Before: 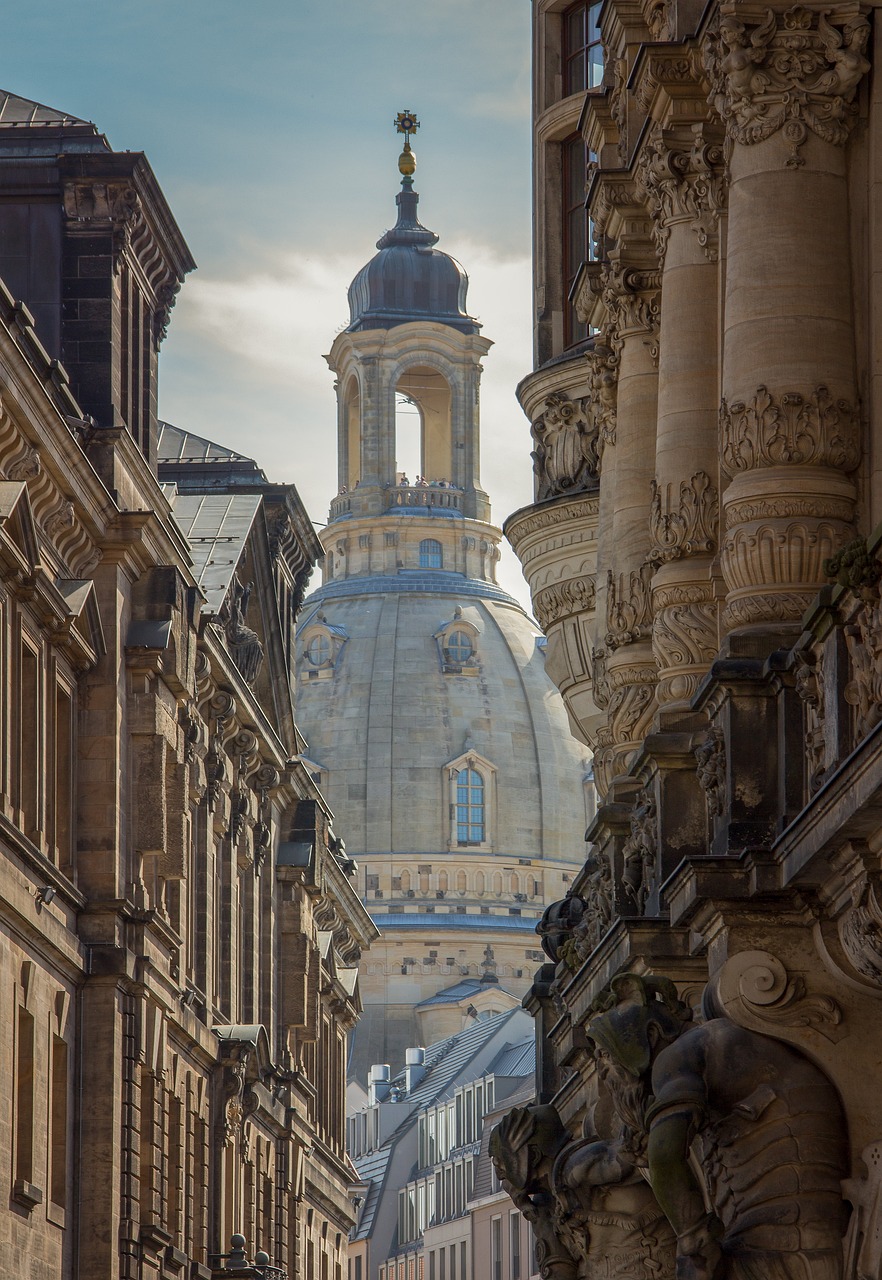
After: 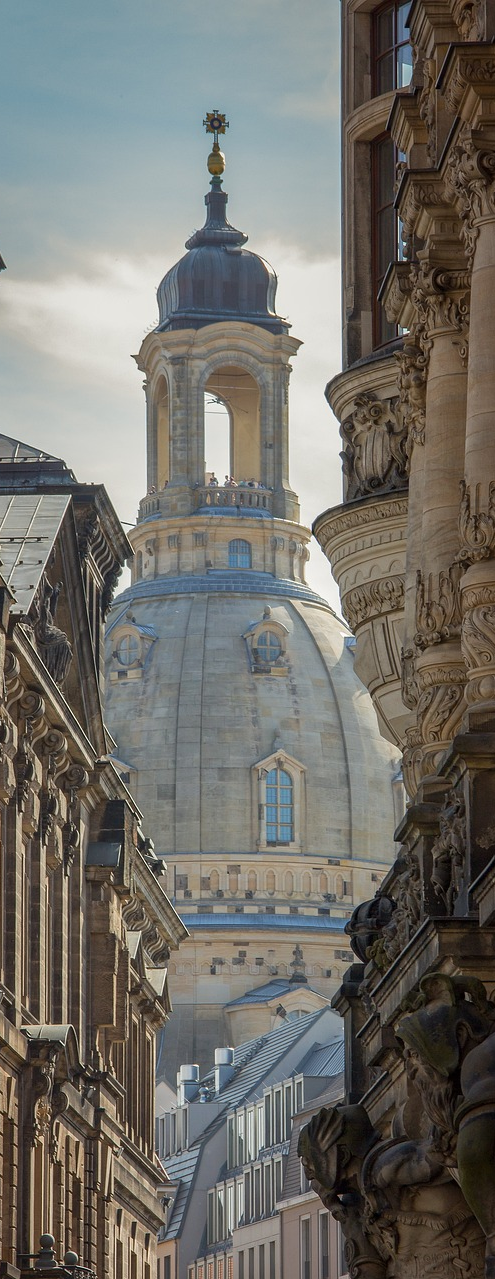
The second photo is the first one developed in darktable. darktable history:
crop: left 21.7%, right 22.11%, bottom 0.004%
